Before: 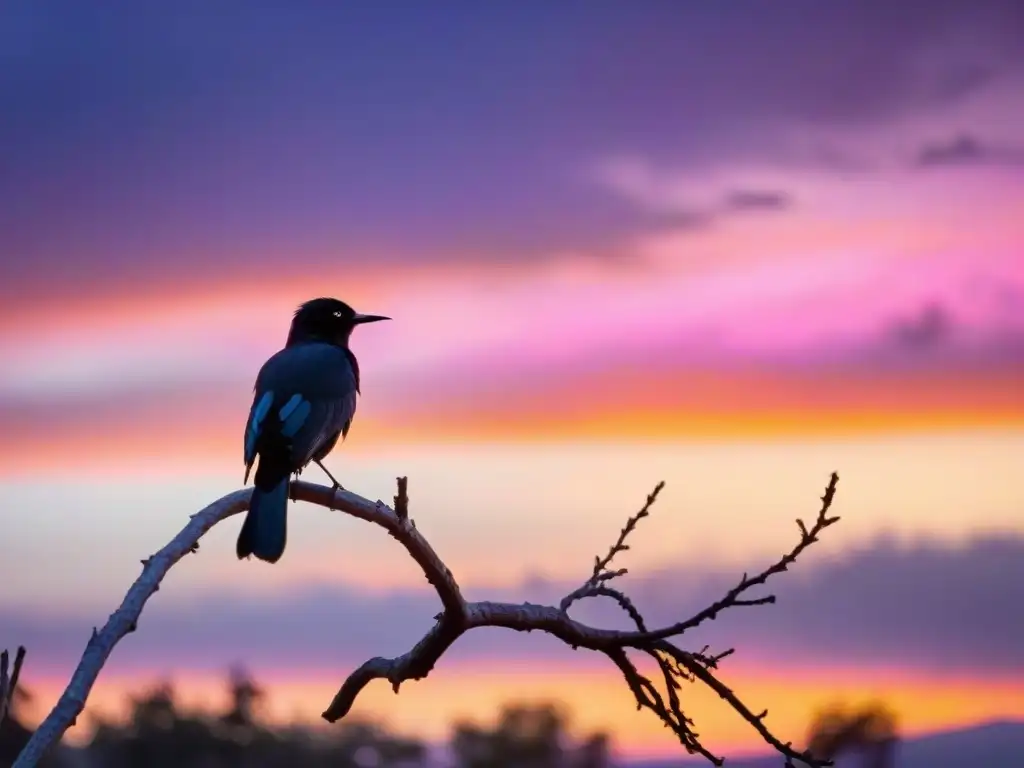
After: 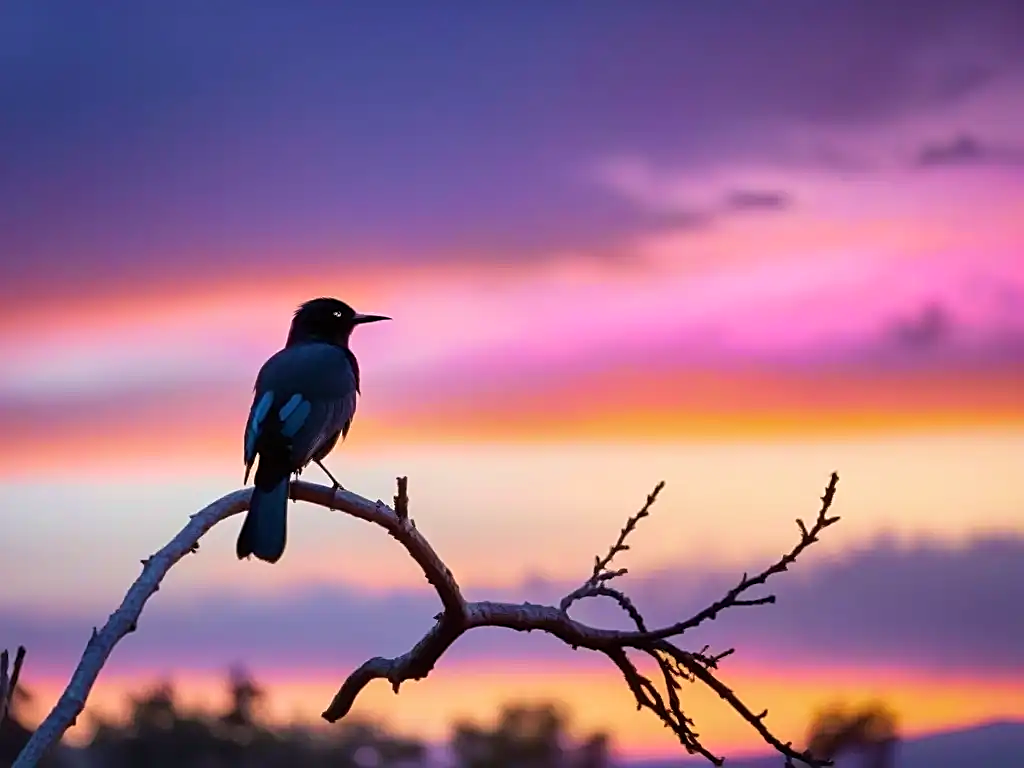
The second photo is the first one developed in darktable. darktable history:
velvia: on, module defaults
sharpen: on, module defaults
